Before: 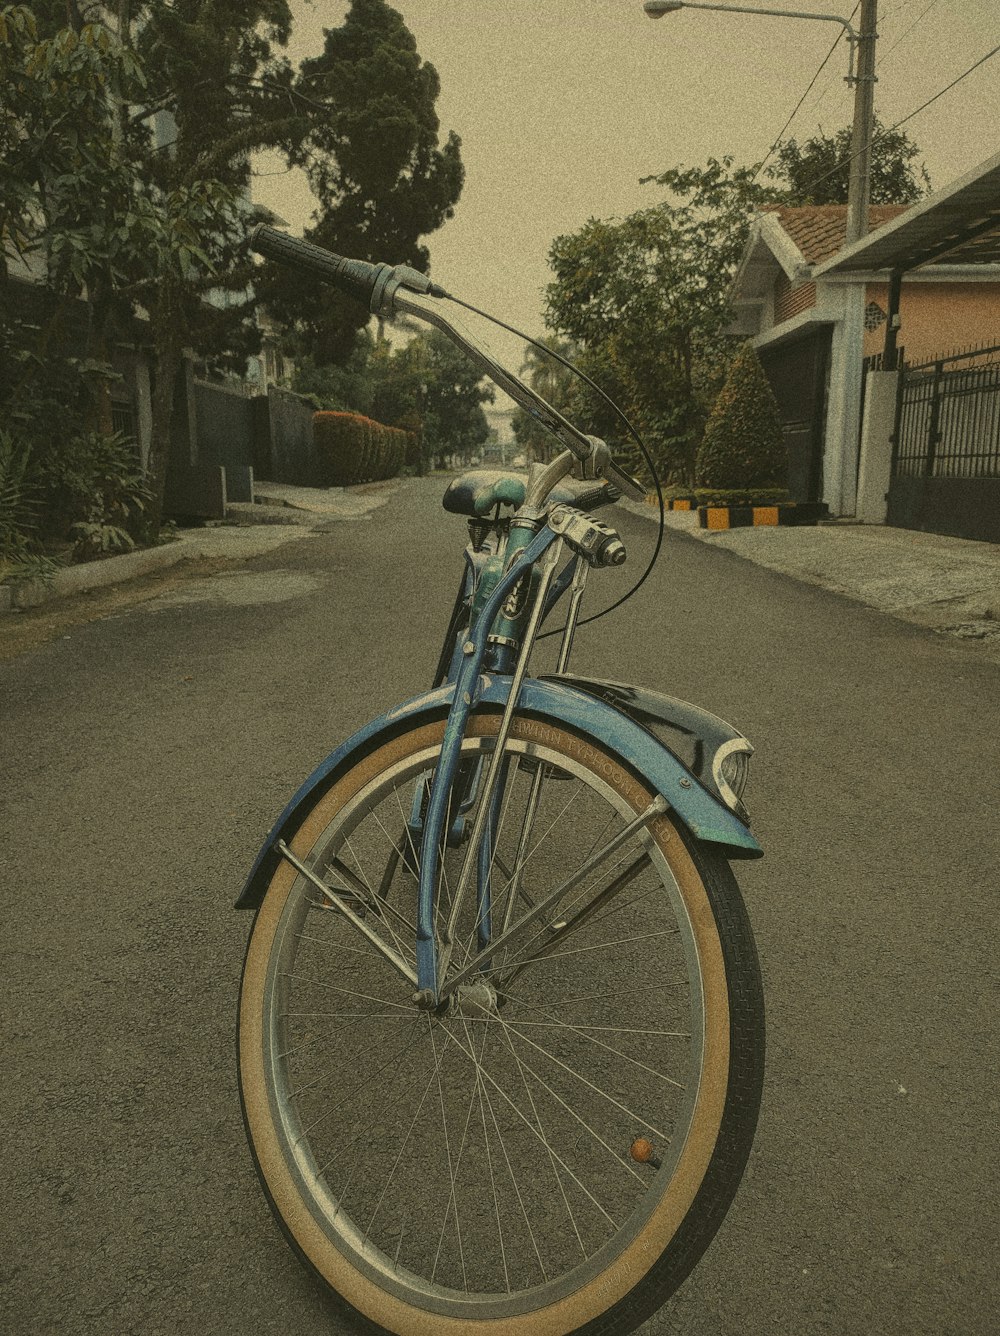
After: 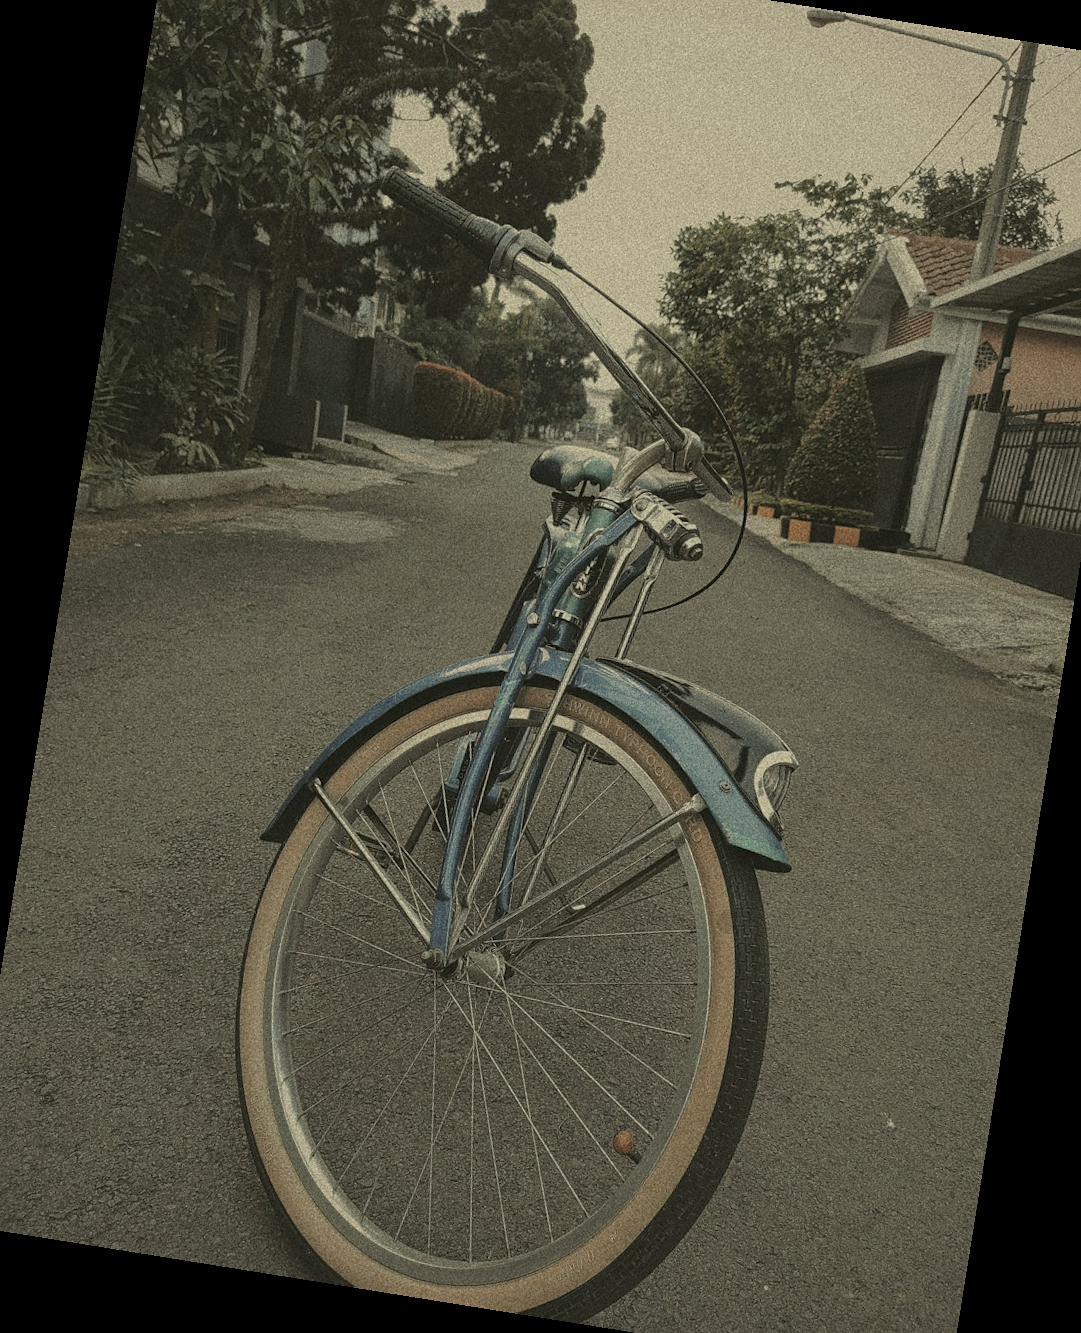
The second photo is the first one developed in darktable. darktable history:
sharpen: amount 0.2
rotate and perspective: rotation 9.12°, automatic cropping off
tone equalizer: on, module defaults
crop: left 3.305%, top 6.436%, right 6.389%, bottom 3.258%
color balance: input saturation 100.43%, contrast fulcrum 14.22%, output saturation 70.41%
